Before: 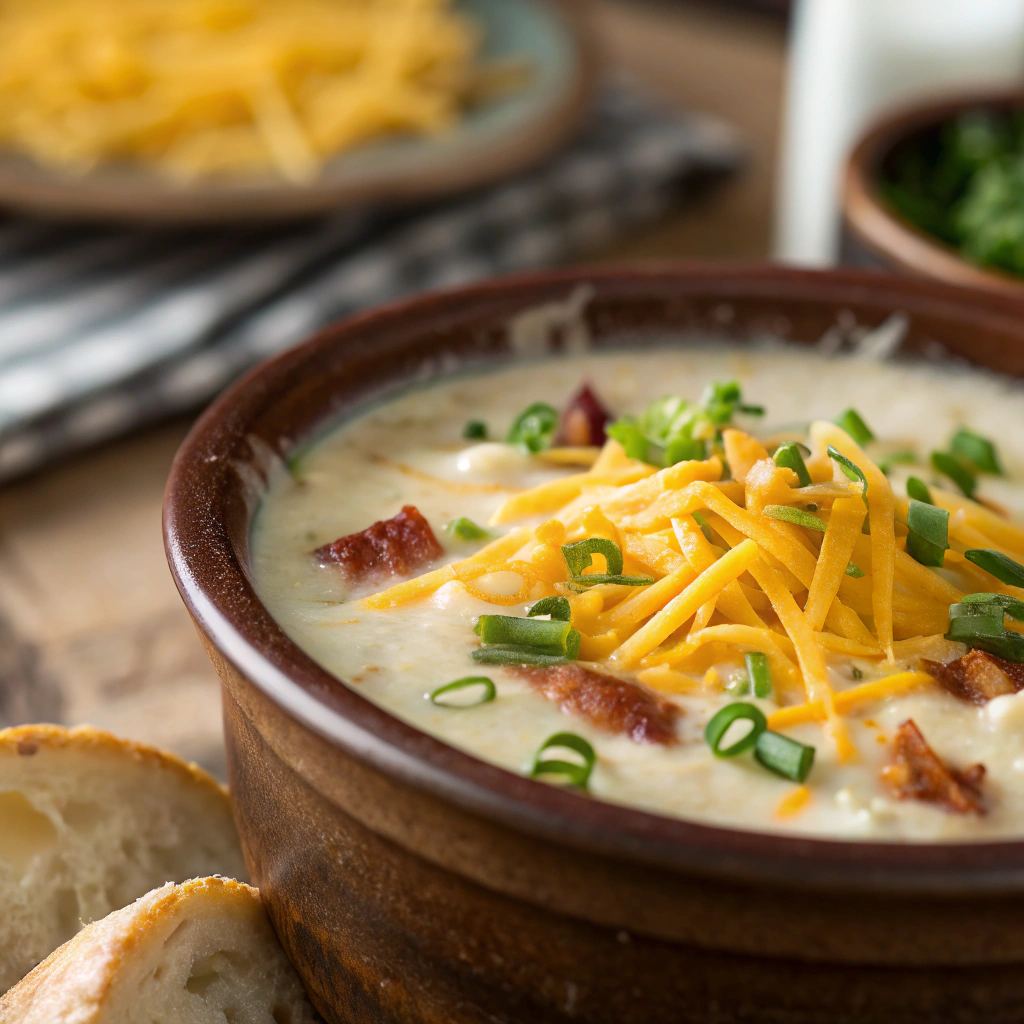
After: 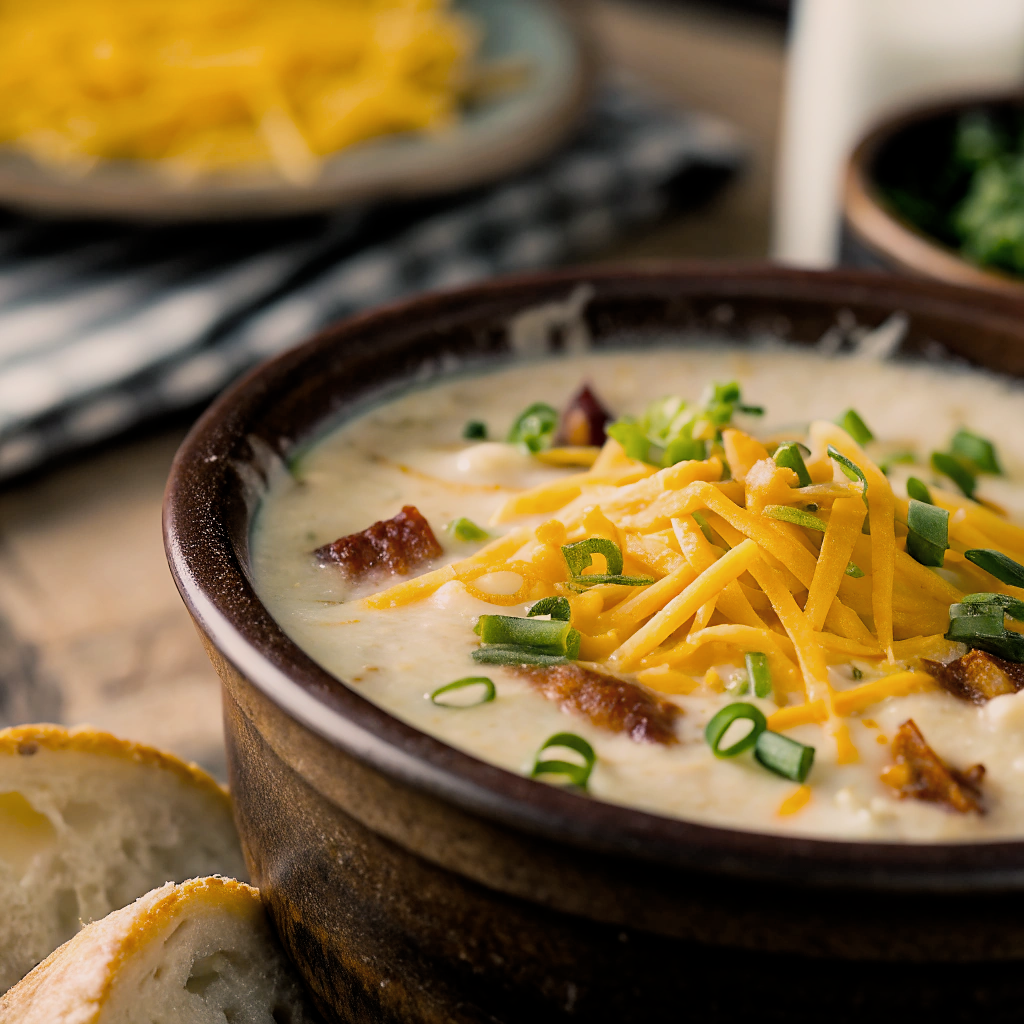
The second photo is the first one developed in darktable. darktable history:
filmic rgb: black relative exposure -7.75 EV, white relative exposure 4.4 EV, threshold 3 EV, target black luminance 0%, hardness 3.76, latitude 50.51%, contrast 1.074, highlights saturation mix 10%, shadows ↔ highlights balance -0.22%, color science v4 (2020), enable highlight reconstruction true
contrast brightness saturation: contrast 0.1, saturation -0.3
sharpen: radius 1.458, amount 0.398, threshold 1.271
color balance rgb: shadows lift › chroma 5.41%, shadows lift › hue 240°, highlights gain › chroma 3.74%, highlights gain › hue 60°, saturation formula JzAzBz (2021)
